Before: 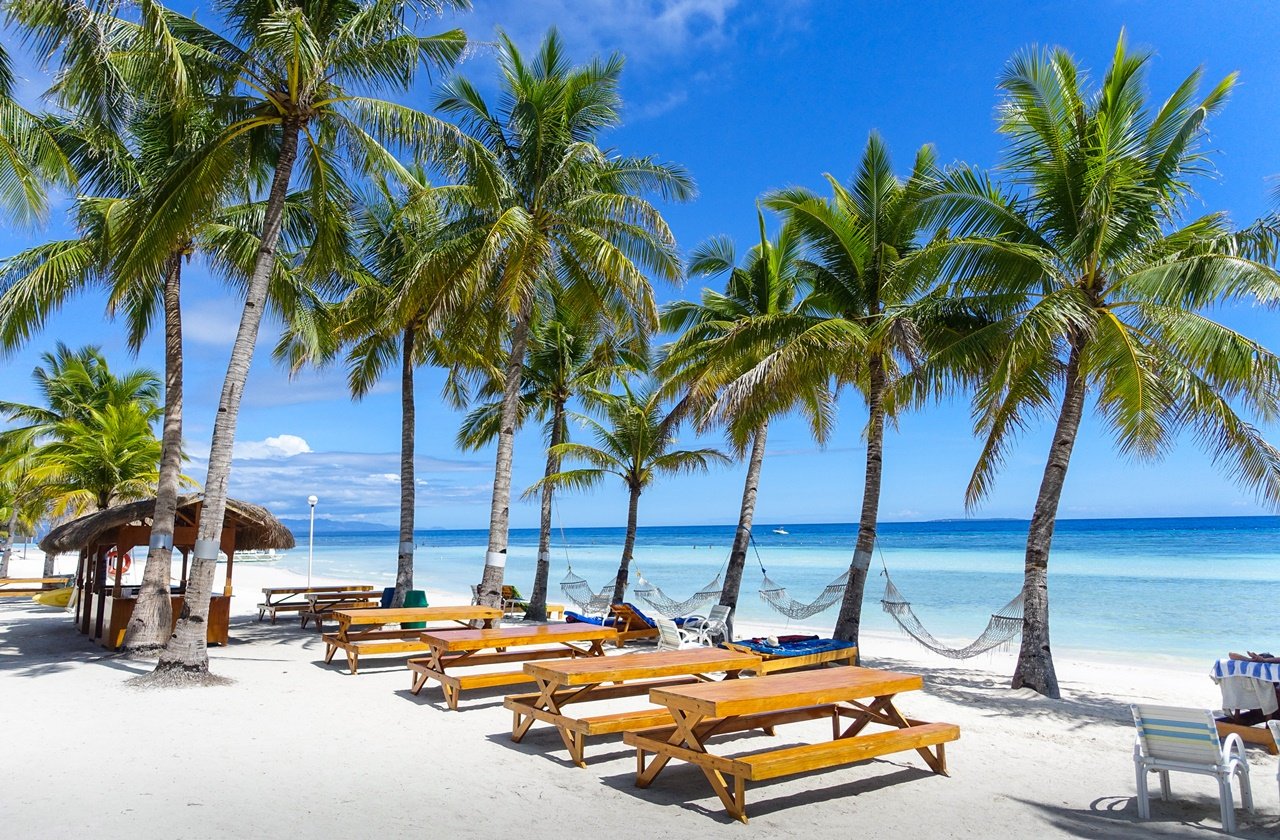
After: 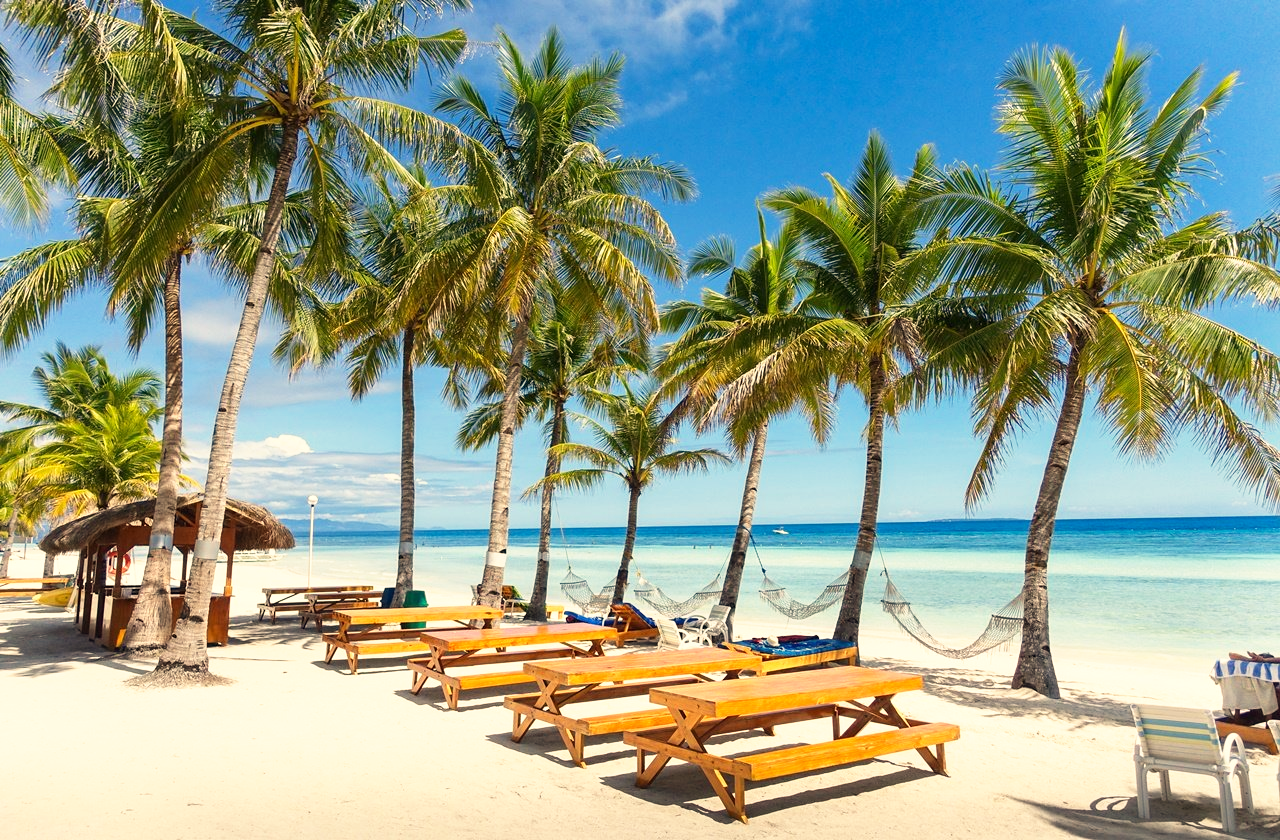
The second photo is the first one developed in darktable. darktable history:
base curve: curves: ch0 [(0, 0) (0.688, 0.865) (1, 1)], preserve colors none
white balance: red 1.138, green 0.996, blue 0.812
